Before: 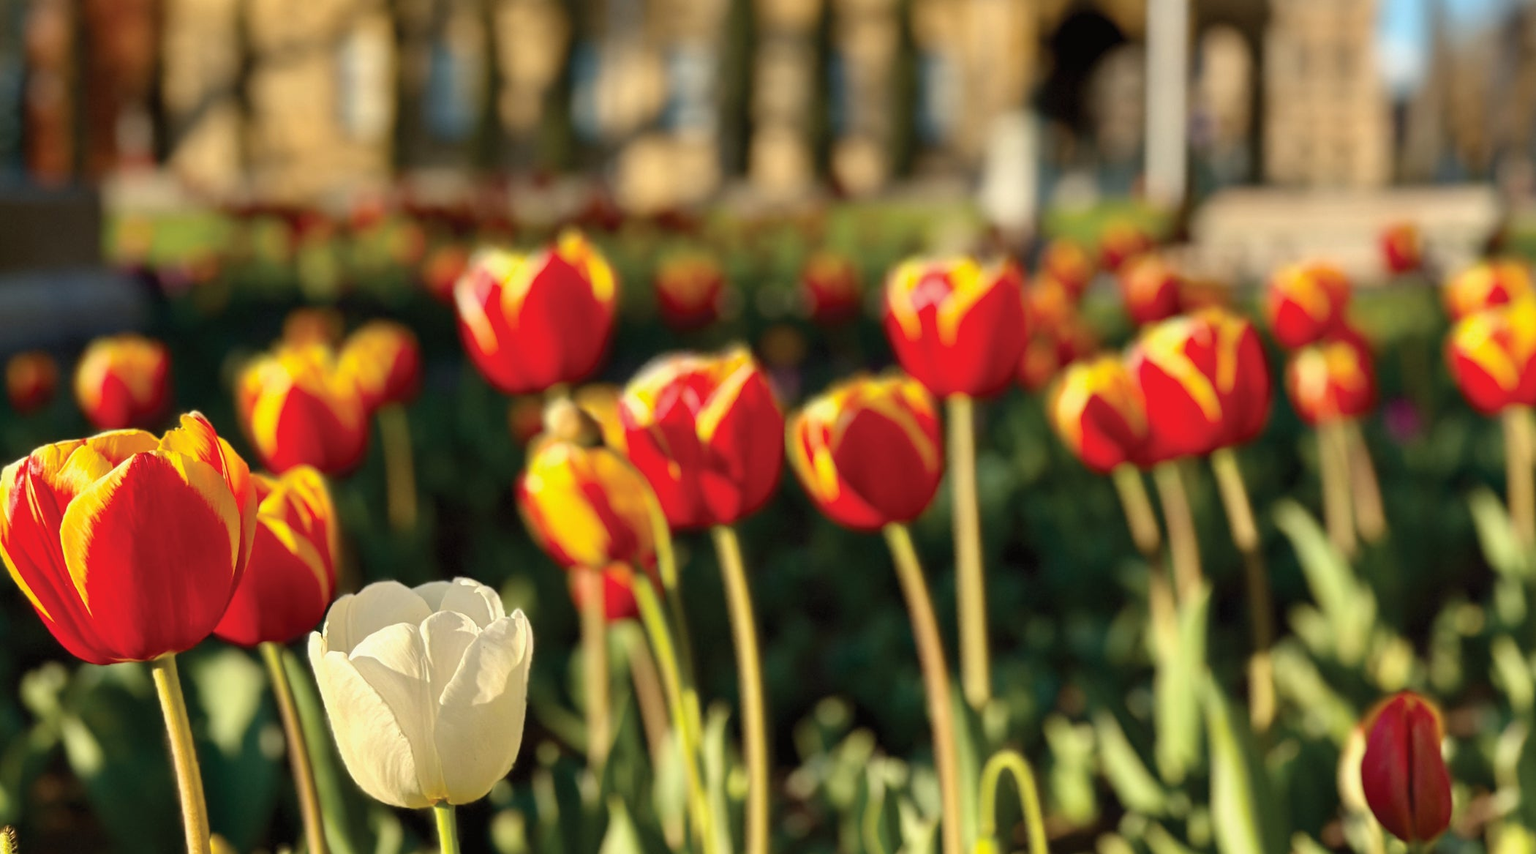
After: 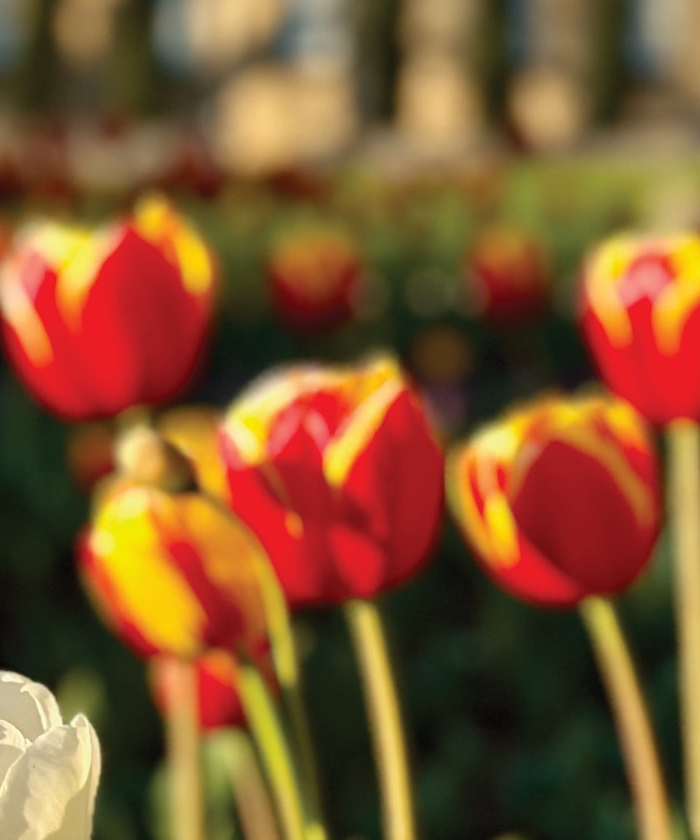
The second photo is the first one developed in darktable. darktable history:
crop and rotate: left 29.947%, top 10.179%, right 36.717%, bottom 17.762%
